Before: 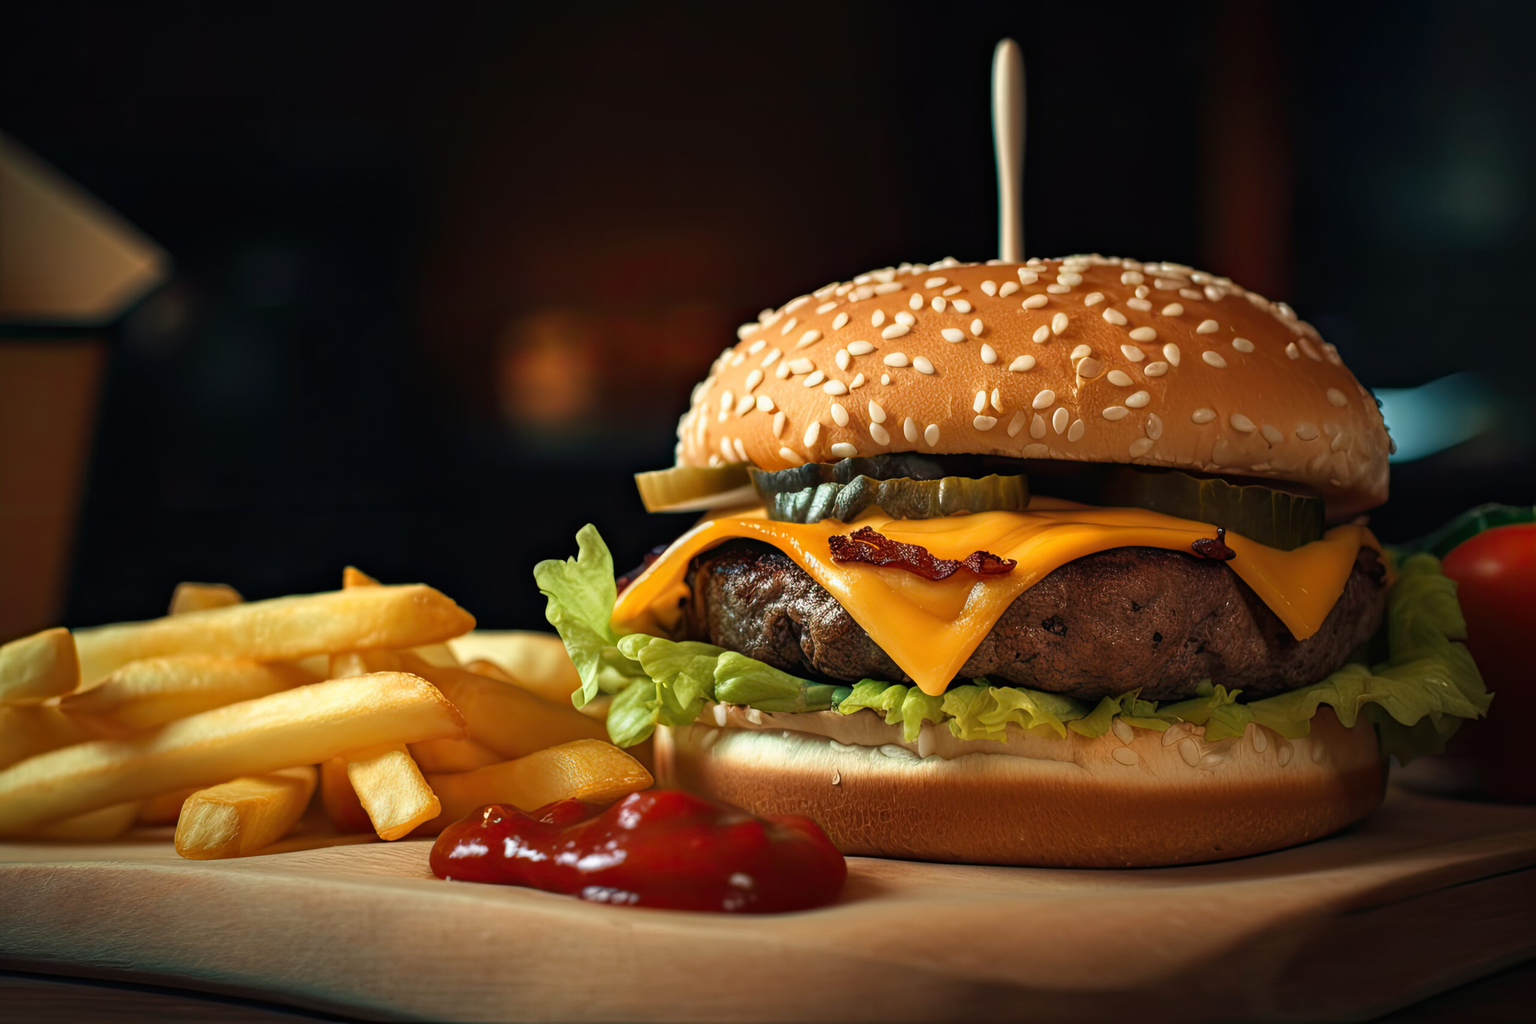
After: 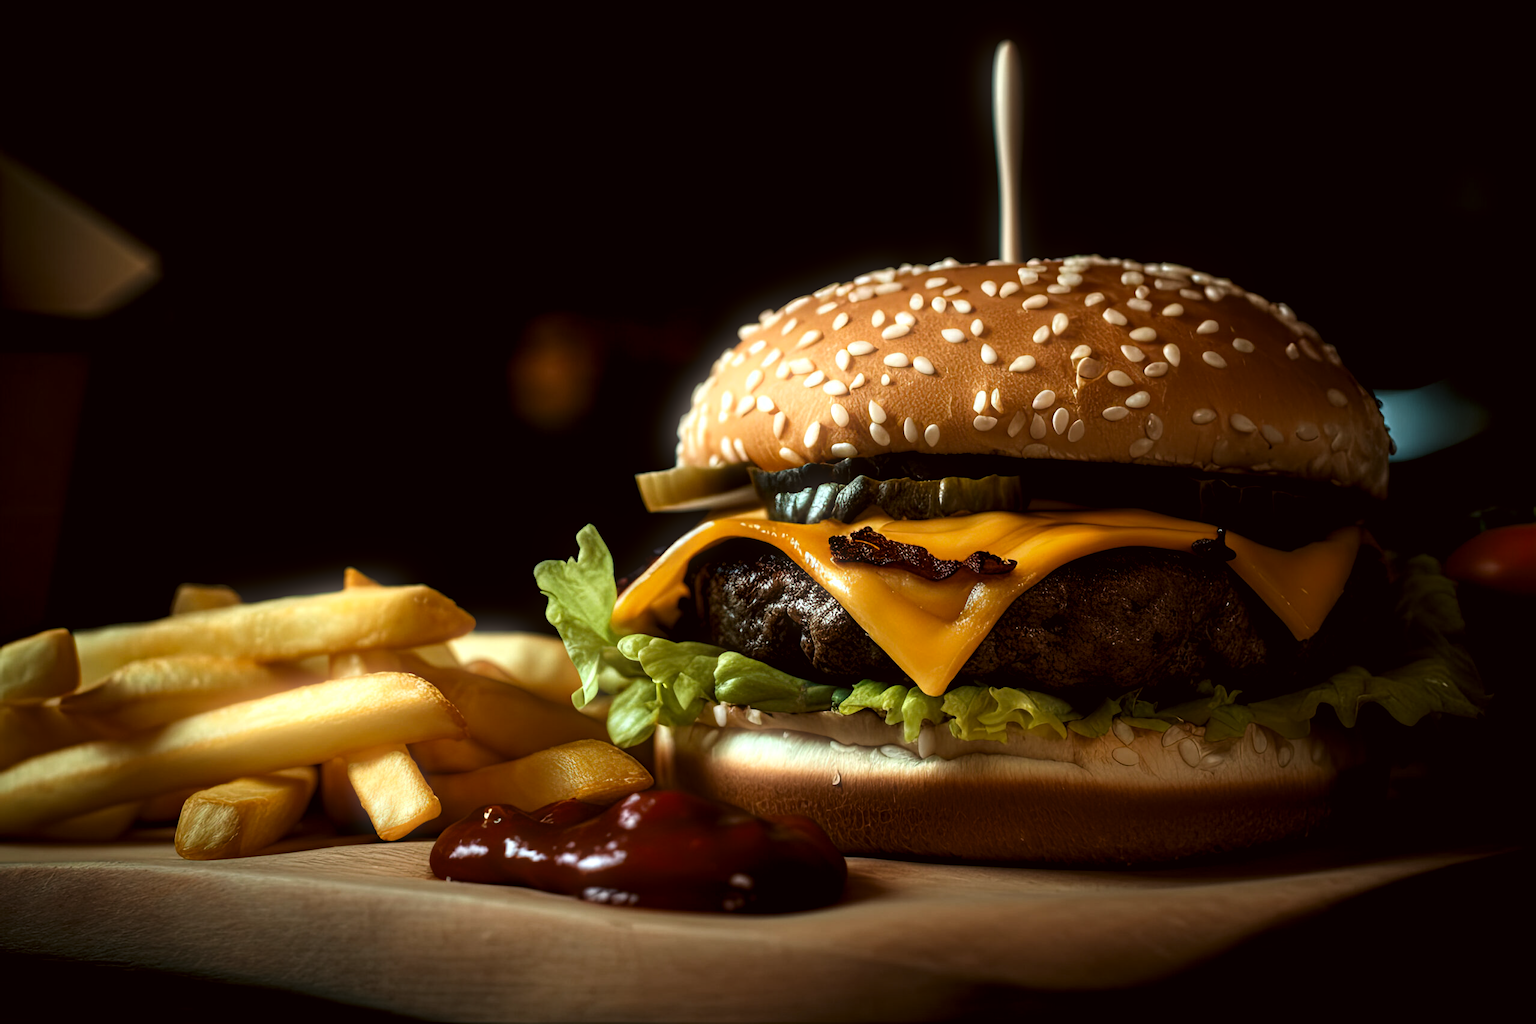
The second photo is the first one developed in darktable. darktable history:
exposure: black level correction 0.009, exposure -0.637 EV, compensate highlight preservation false
bloom: size 5%, threshold 95%, strength 15%
levels: levels [0.044, 0.475, 0.791]
color correction: highlights a* -3.28, highlights b* -6.24, shadows a* 3.1, shadows b* 5.19
